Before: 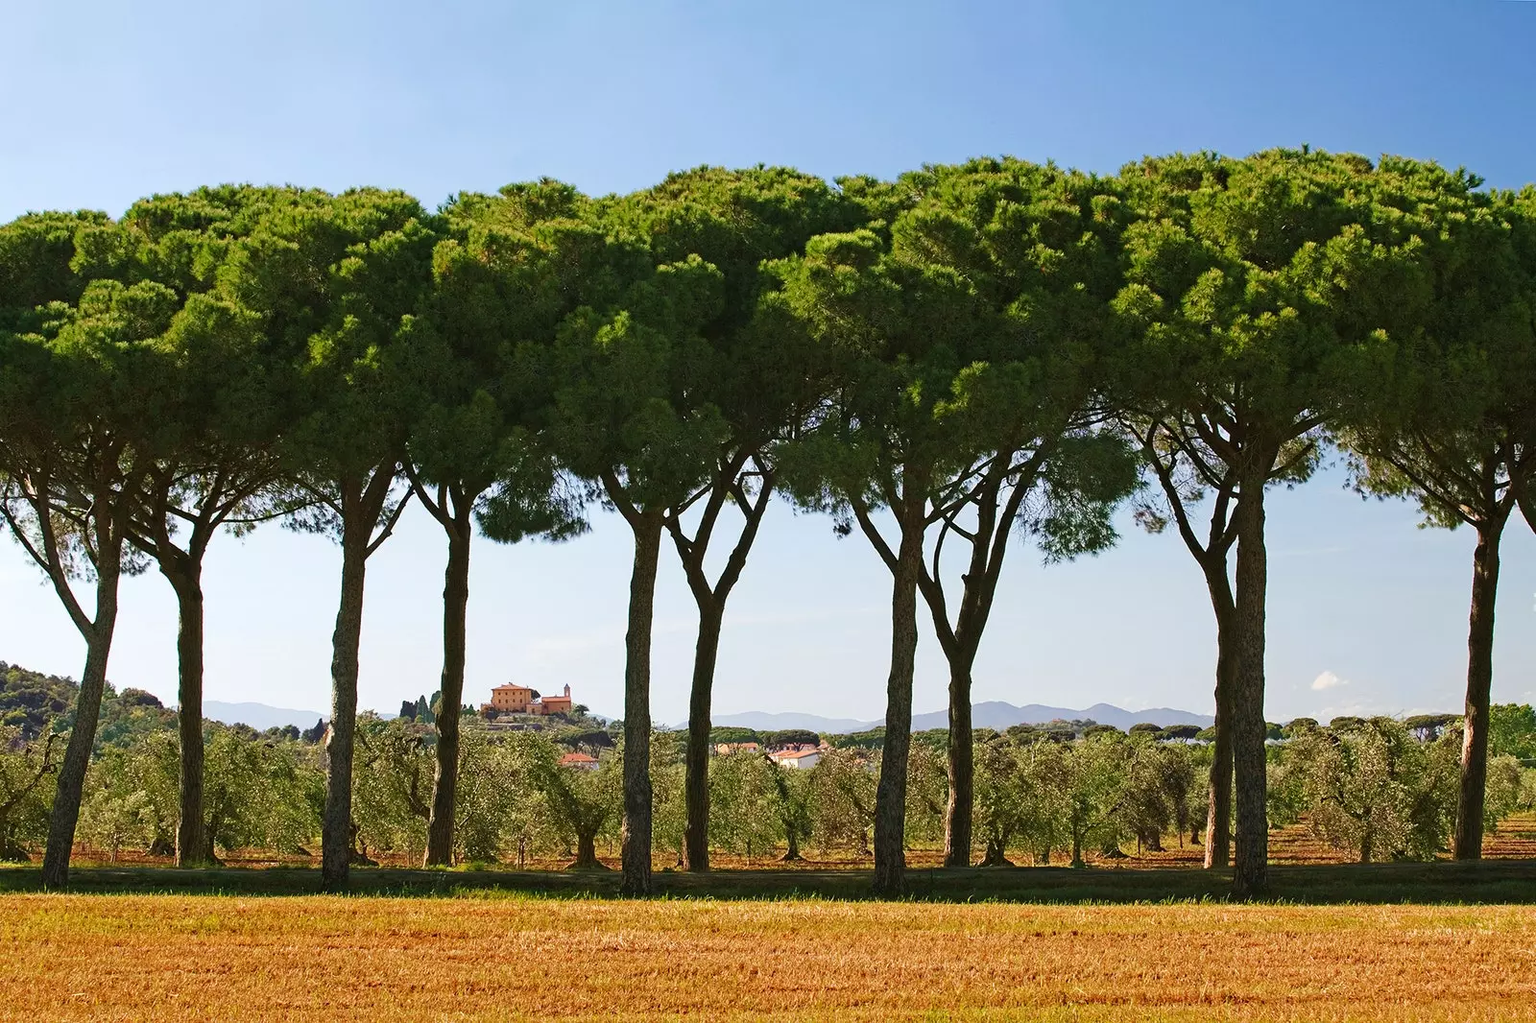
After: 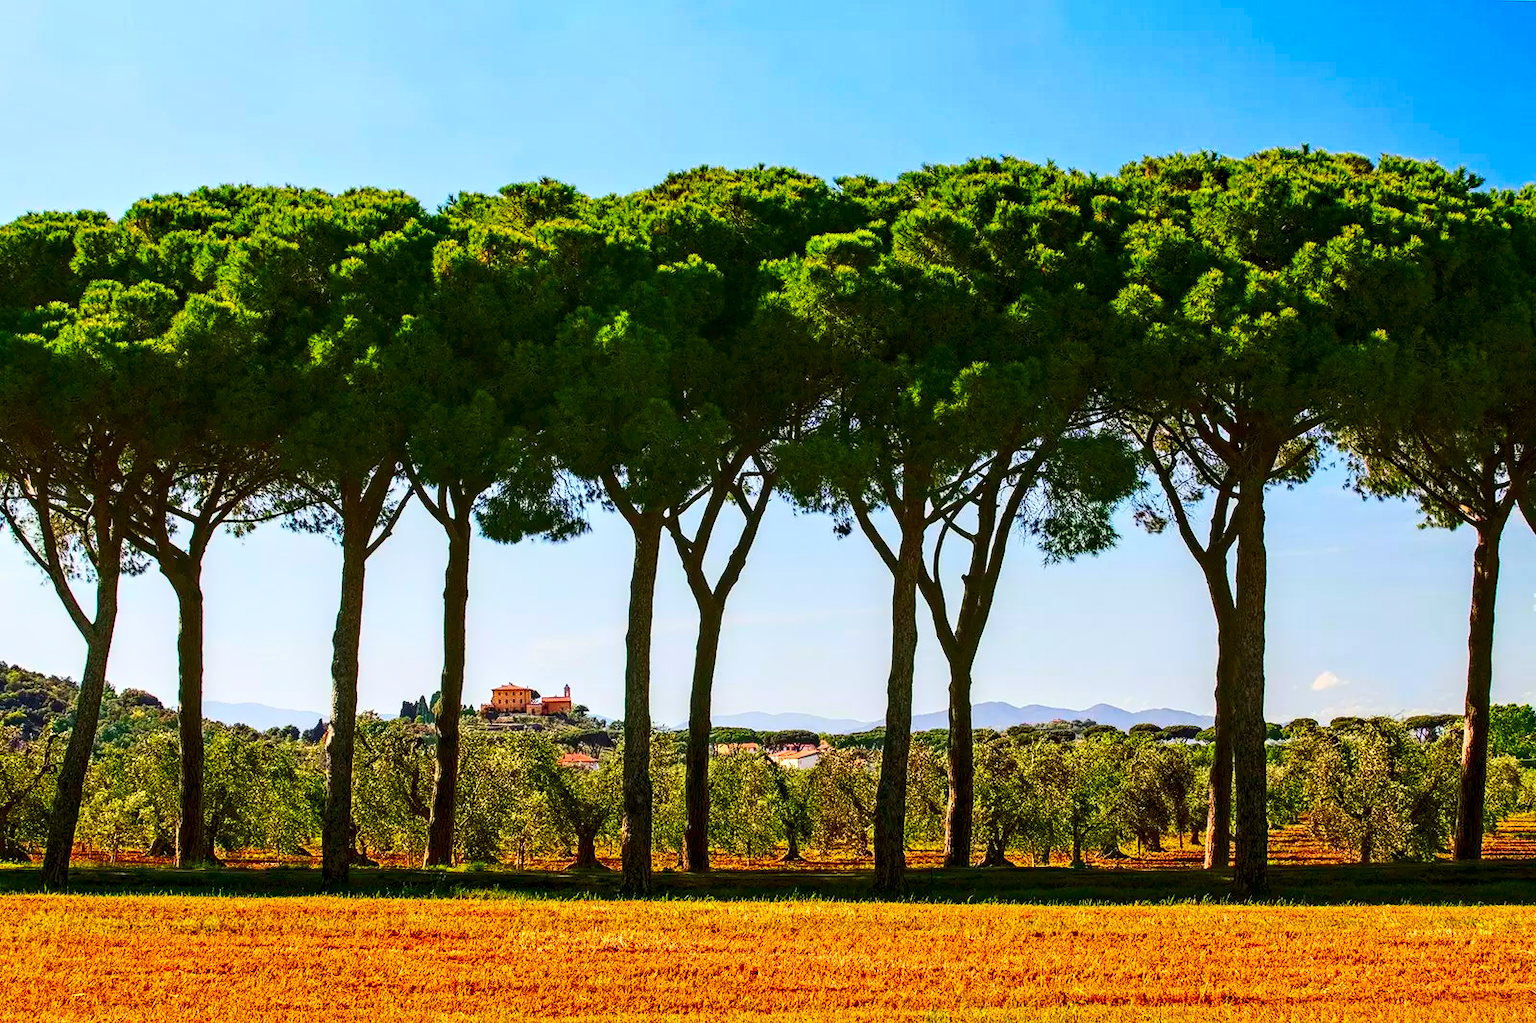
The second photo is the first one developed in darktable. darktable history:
contrast brightness saturation: contrast 0.258, brightness 0.02, saturation 0.855
local contrast: detail 144%
